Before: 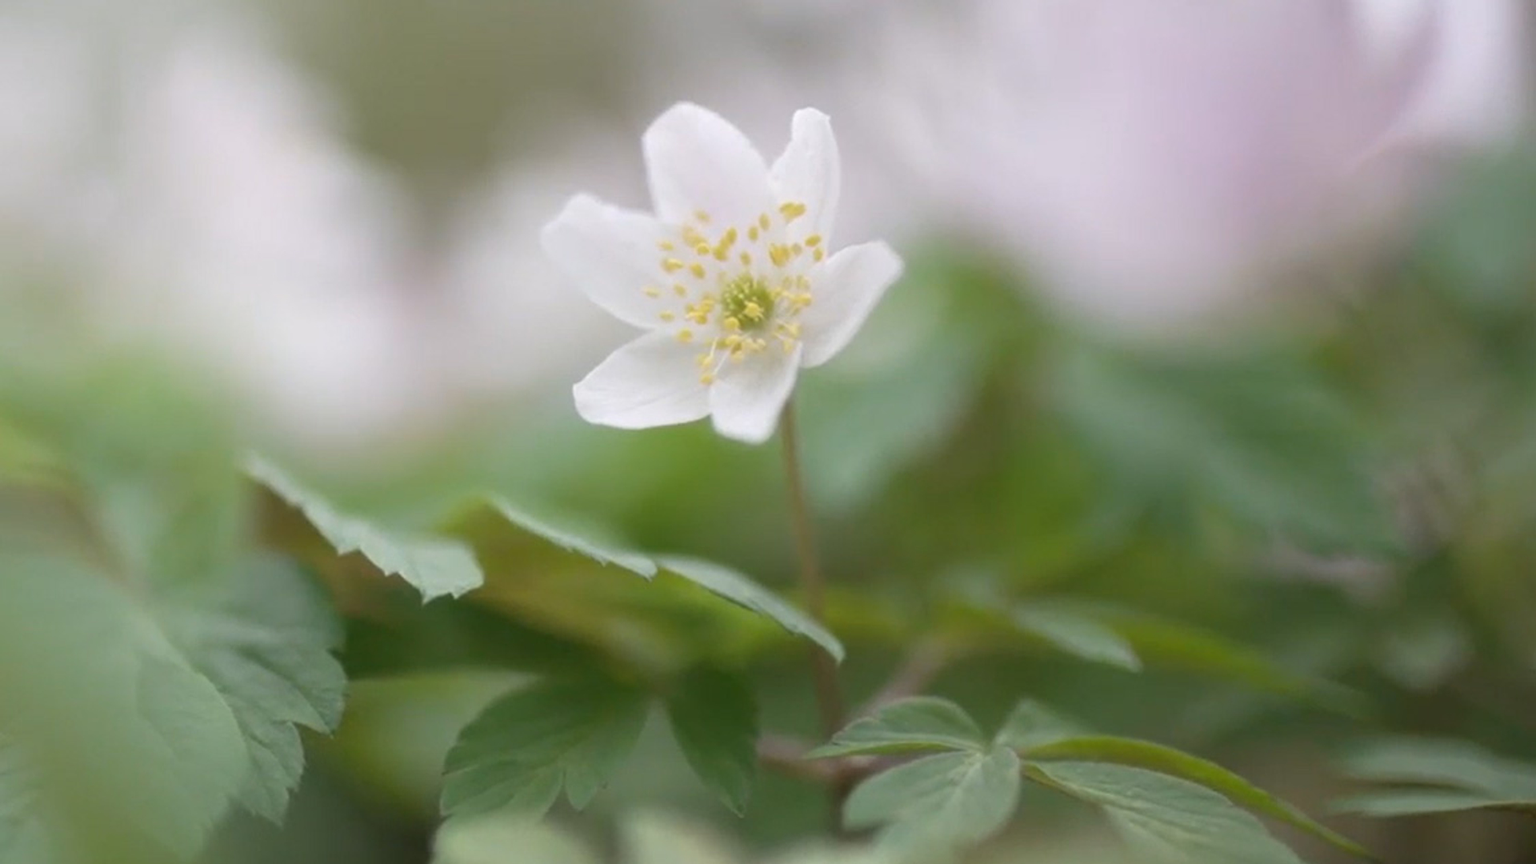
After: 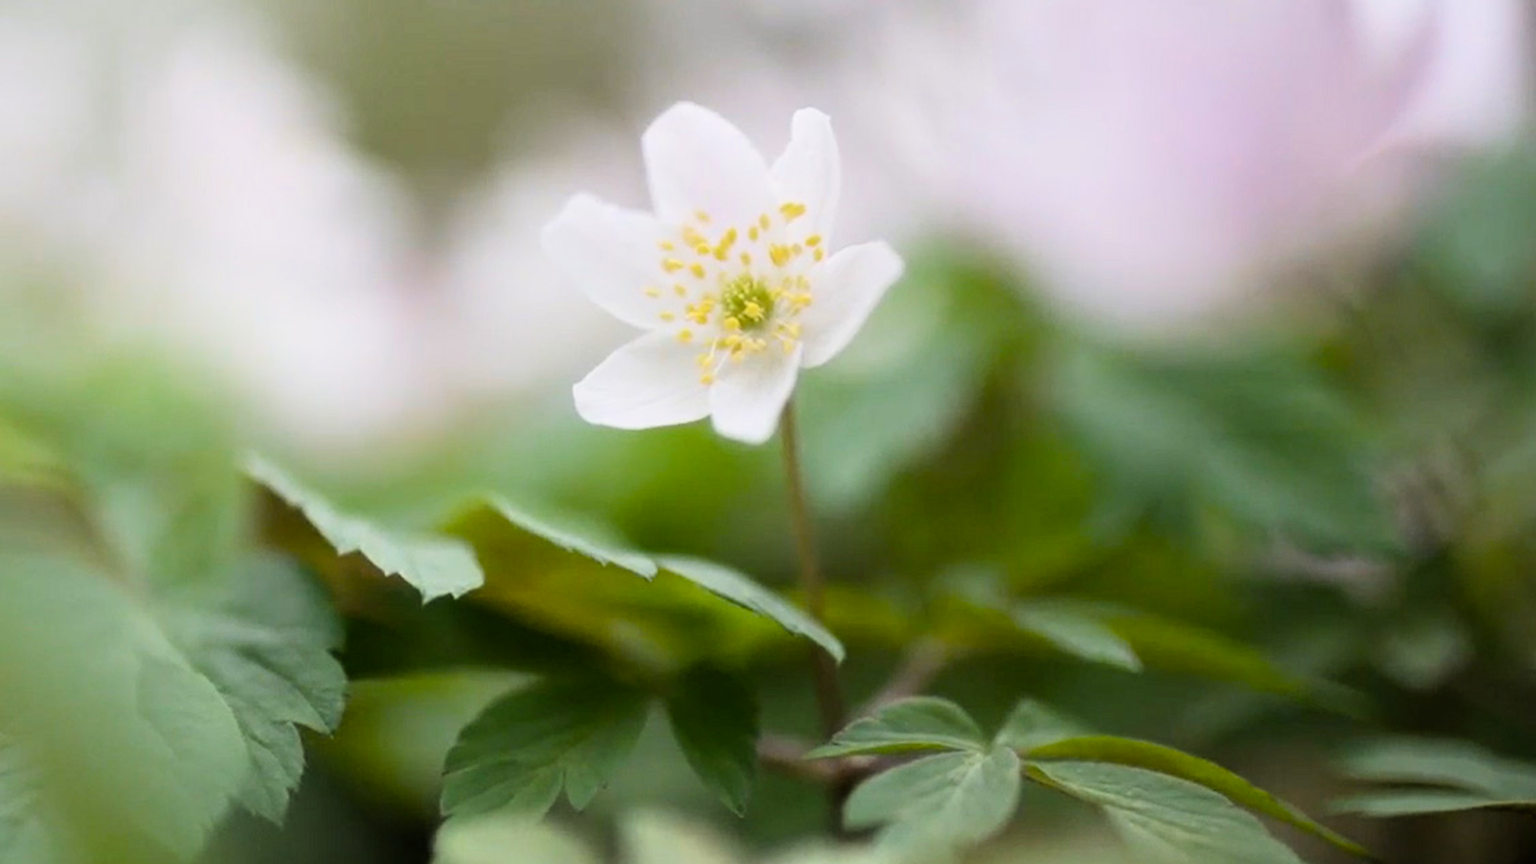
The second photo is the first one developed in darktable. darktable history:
color balance rgb: linear chroma grading › global chroma 14.449%, perceptual saturation grading › global saturation 19.406%
filmic rgb: black relative exposure -5.4 EV, white relative exposure 2.86 EV, dynamic range scaling -37.4%, hardness 4, contrast 1.617, highlights saturation mix -1.35%, iterations of high-quality reconstruction 0
